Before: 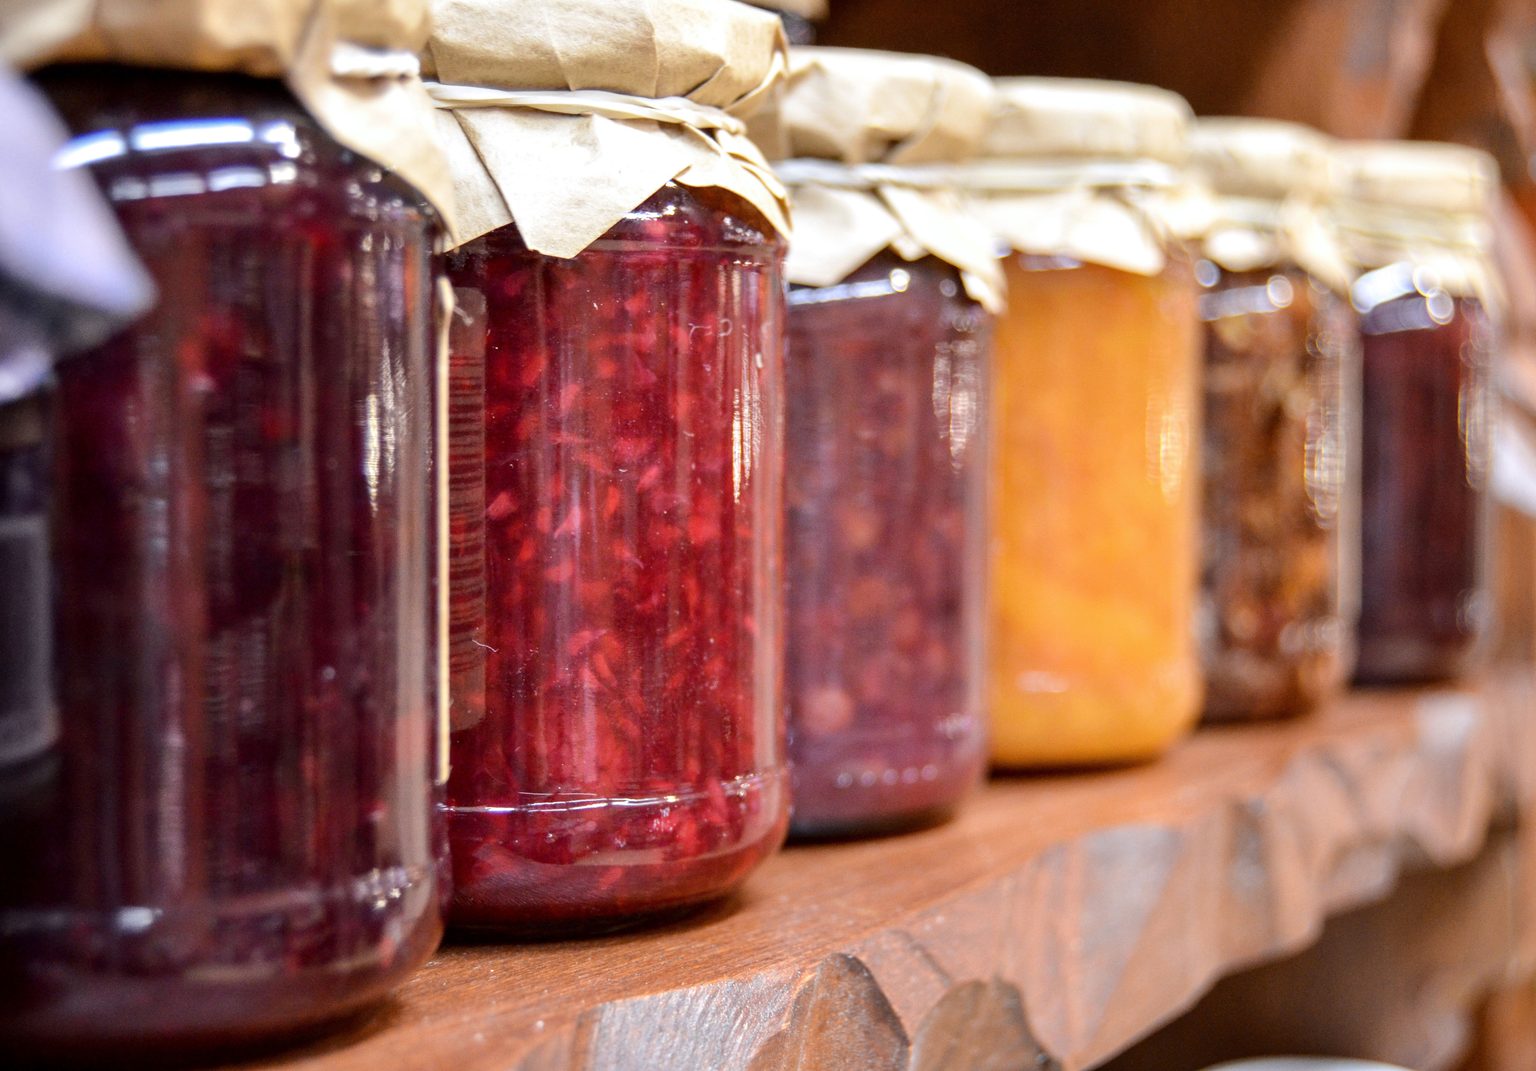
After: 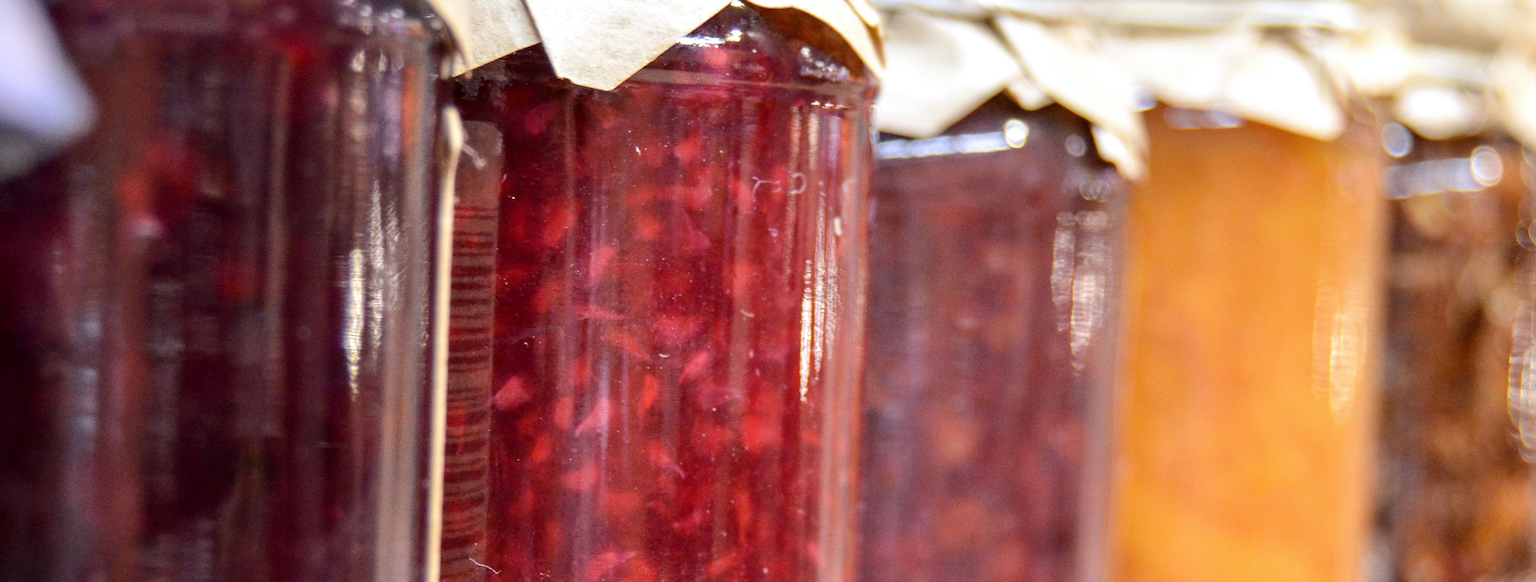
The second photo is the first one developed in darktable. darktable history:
rotate and perspective: rotation 2.27°, automatic cropping off
crop: left 7.036%, top 18.398%, right 14.379%, bottom 40.043%
